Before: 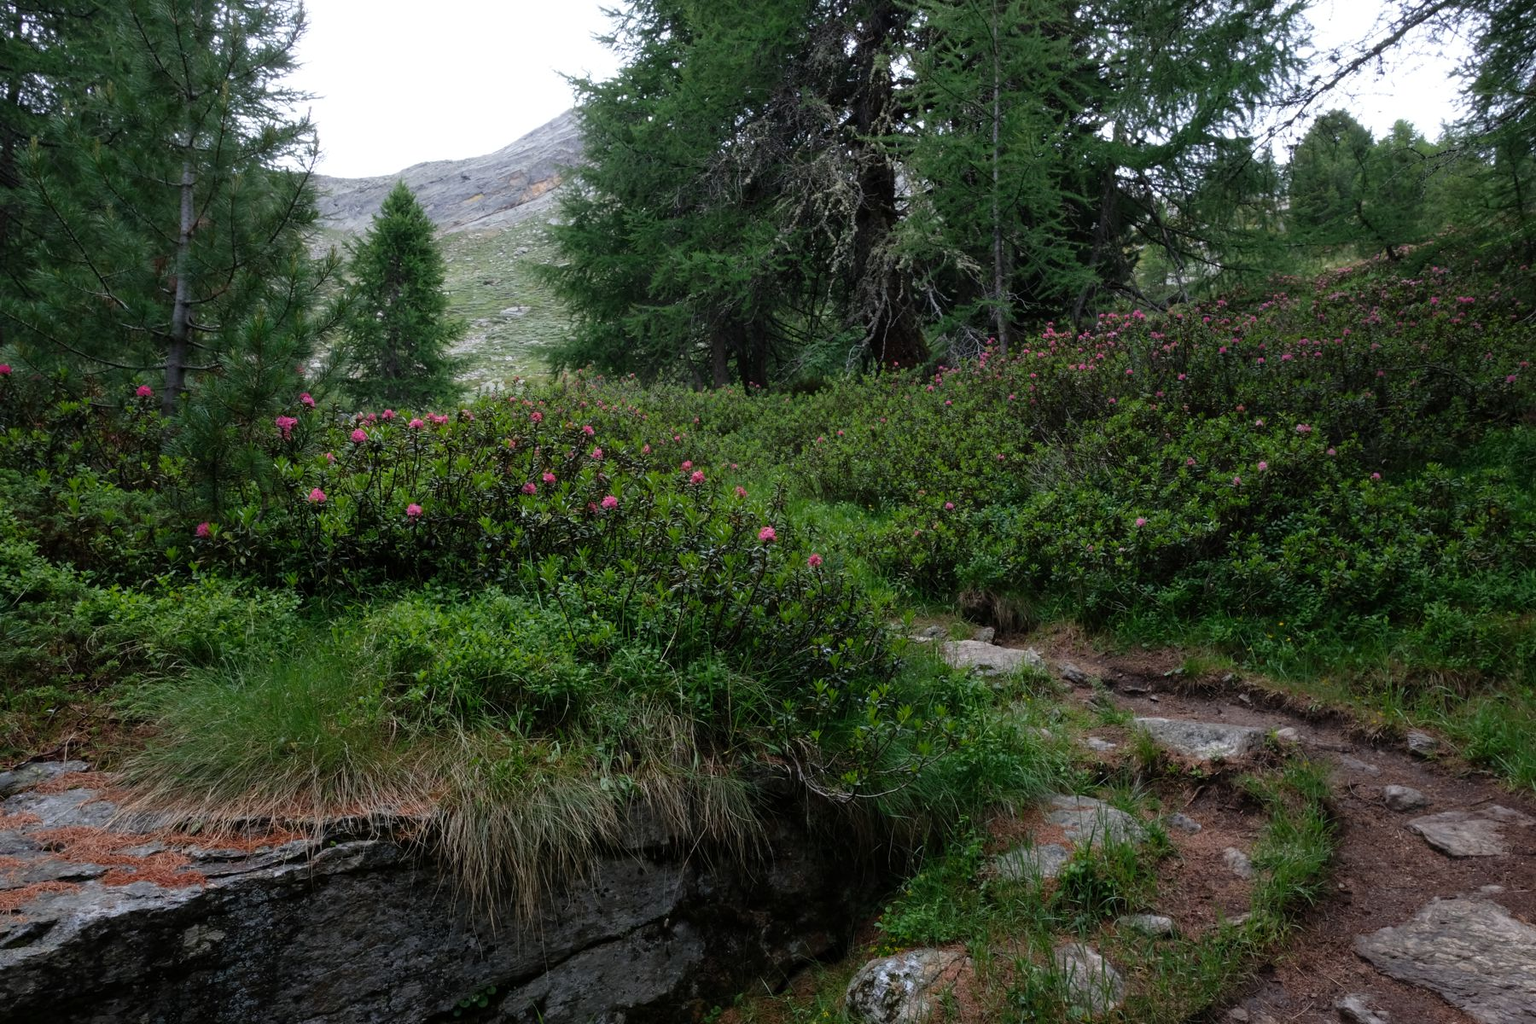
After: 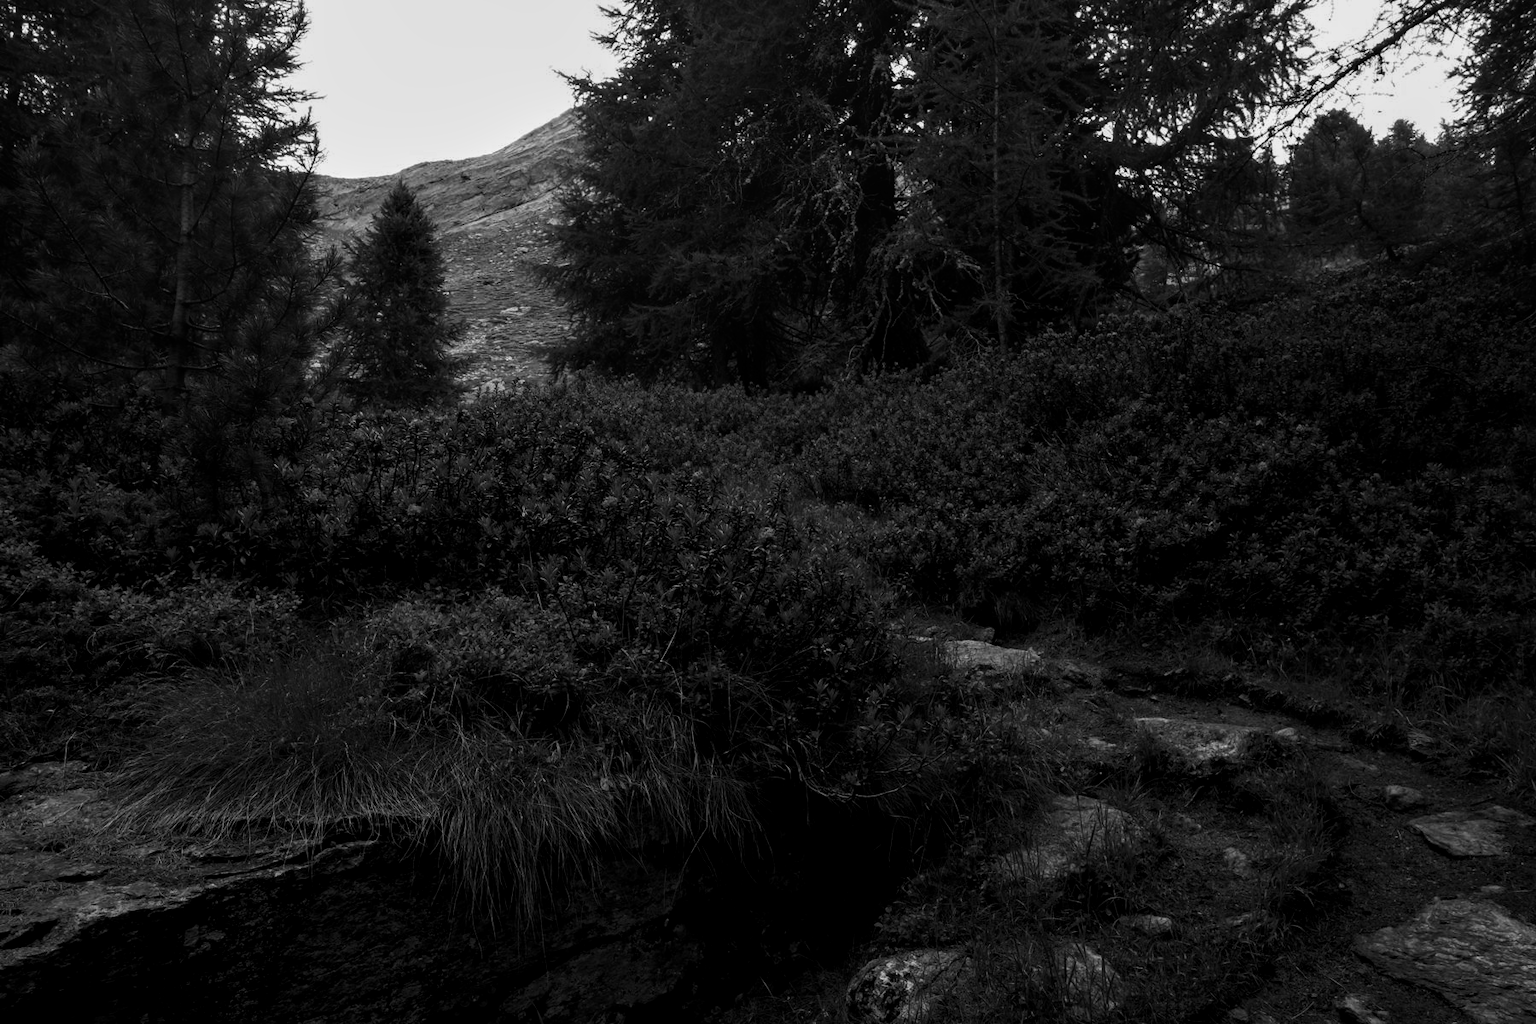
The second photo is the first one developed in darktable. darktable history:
contrast brightness saturation: contrast -0.03, brightness -0.59, saturation -1
local contrast: on, module defaults
